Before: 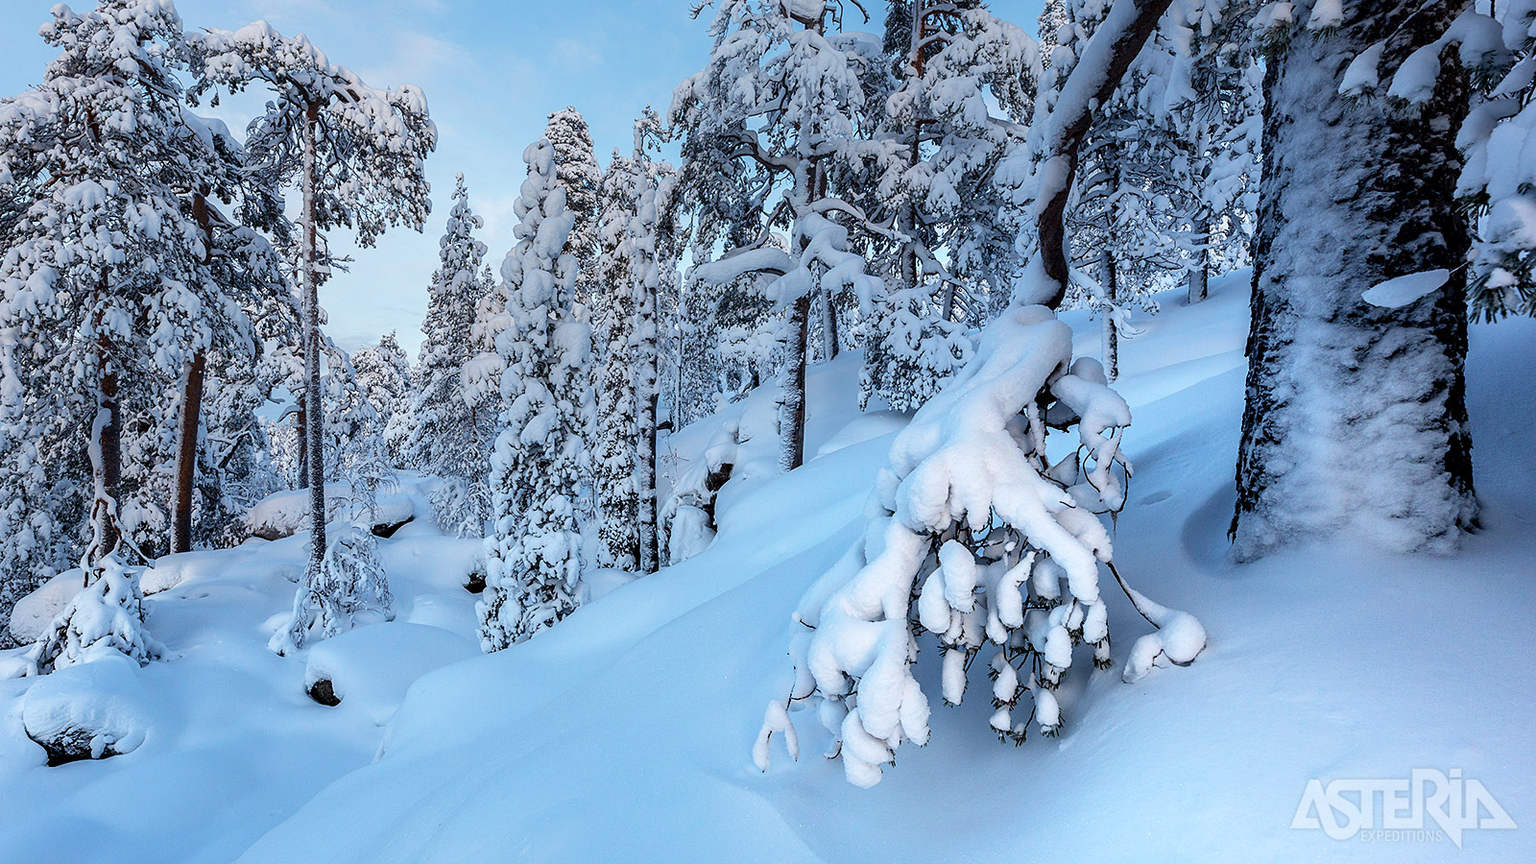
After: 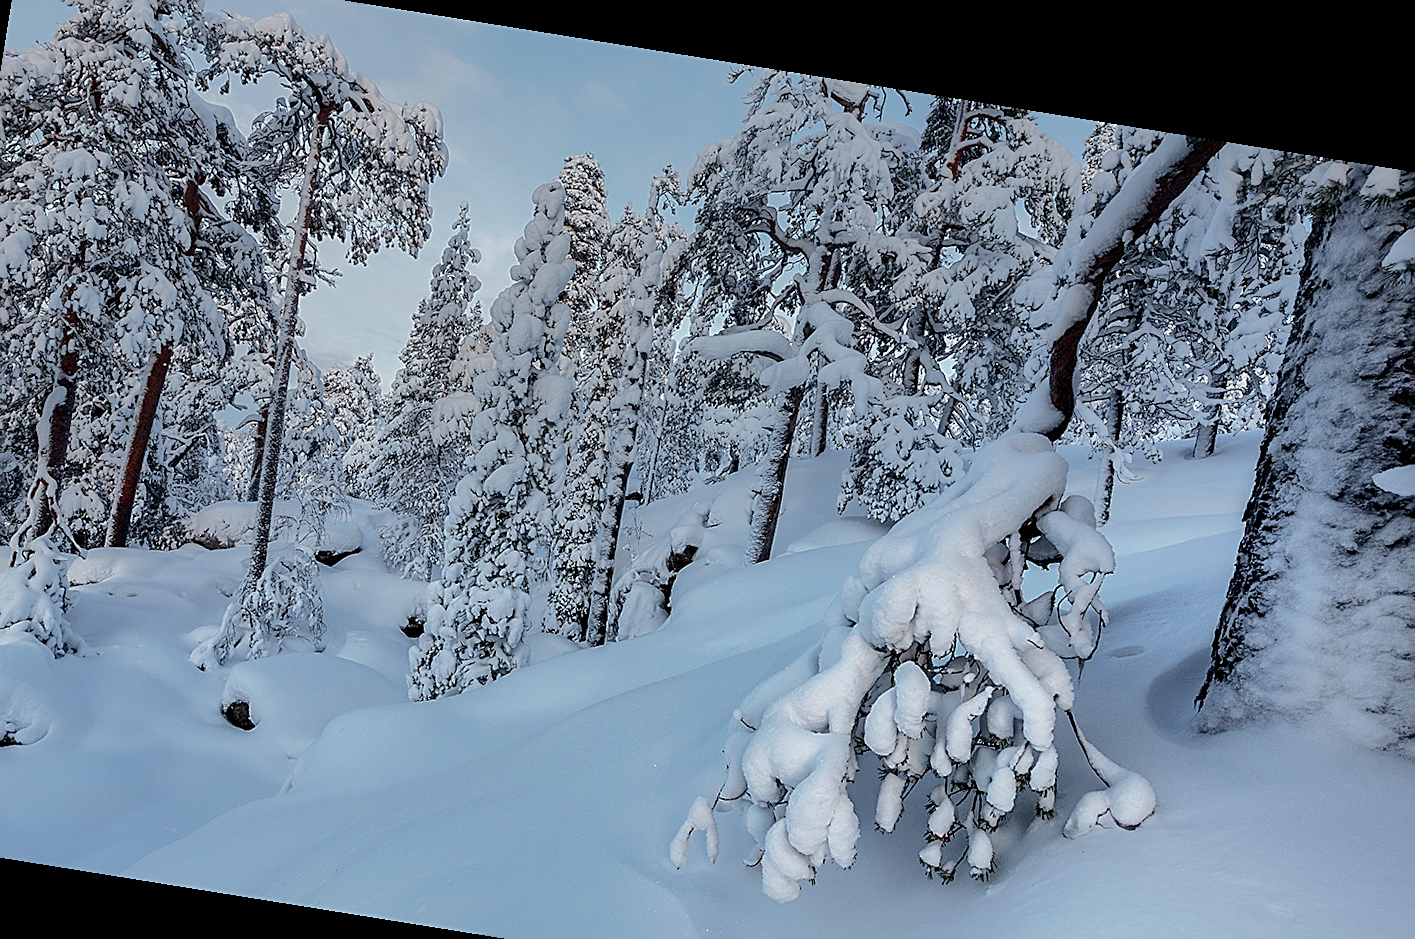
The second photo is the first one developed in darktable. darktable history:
shadows and highlights: shadows 40, highlights -60
rotate and perspective: rotation 9.12°, automatic cropping off
sharpen: on, module defaults
tone curve: curves: ch0 [(0, 0) (0.058, 0.022) (0.265, 0.208) (0.41, 0.417) (0.485, 0.524) (0.638, 0.673) (0.845, 0.828) (0.994, 0.964)]; ch1 [(0, 0) (0.136, 0.146) (0.317, 0.34) (0.382, 0.408) (0.469, 0.482) (0.498, 0.497) (0.557, 0.573) (0.644, 0.643) (0.725, 0.765) (1, 1)]; ch2 [(0, 0) (0.352, 0.403) (0.45, 0.469) (0.502, 0.504) (0.54, 0.524) (0.592, 0.566) (0.638, 0.599) (1, 1)], color space Lab, independent channels, preserve colors none
crop and rotate: left 7.196%, top 4.574%, right 10.605%, bottom 13.178%
